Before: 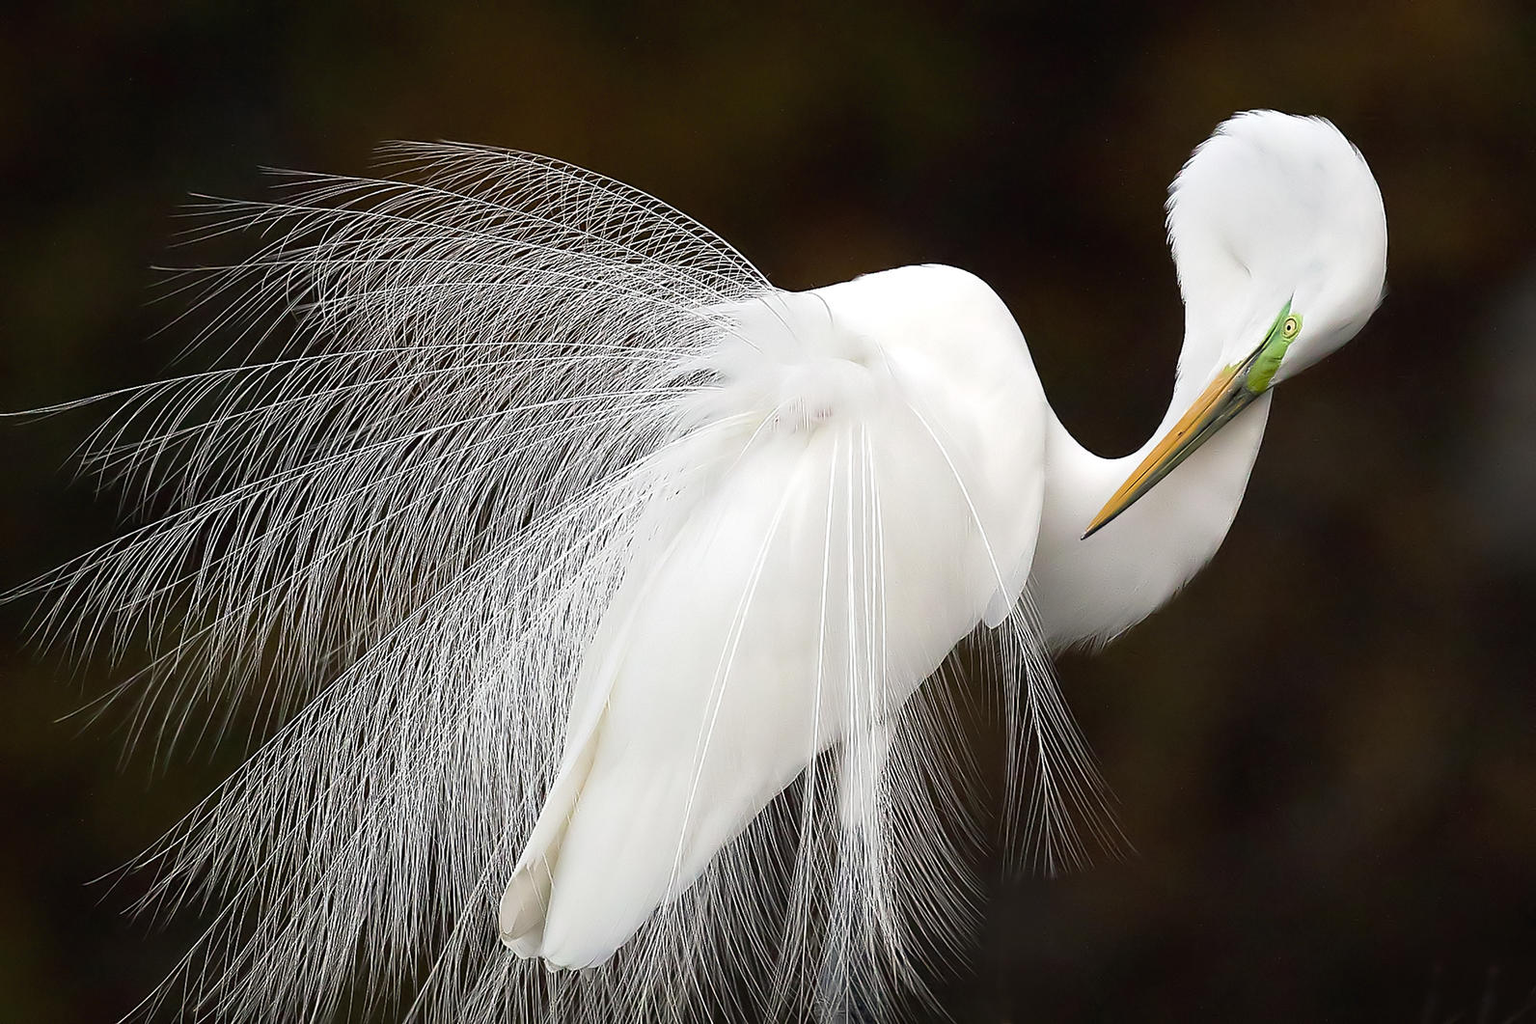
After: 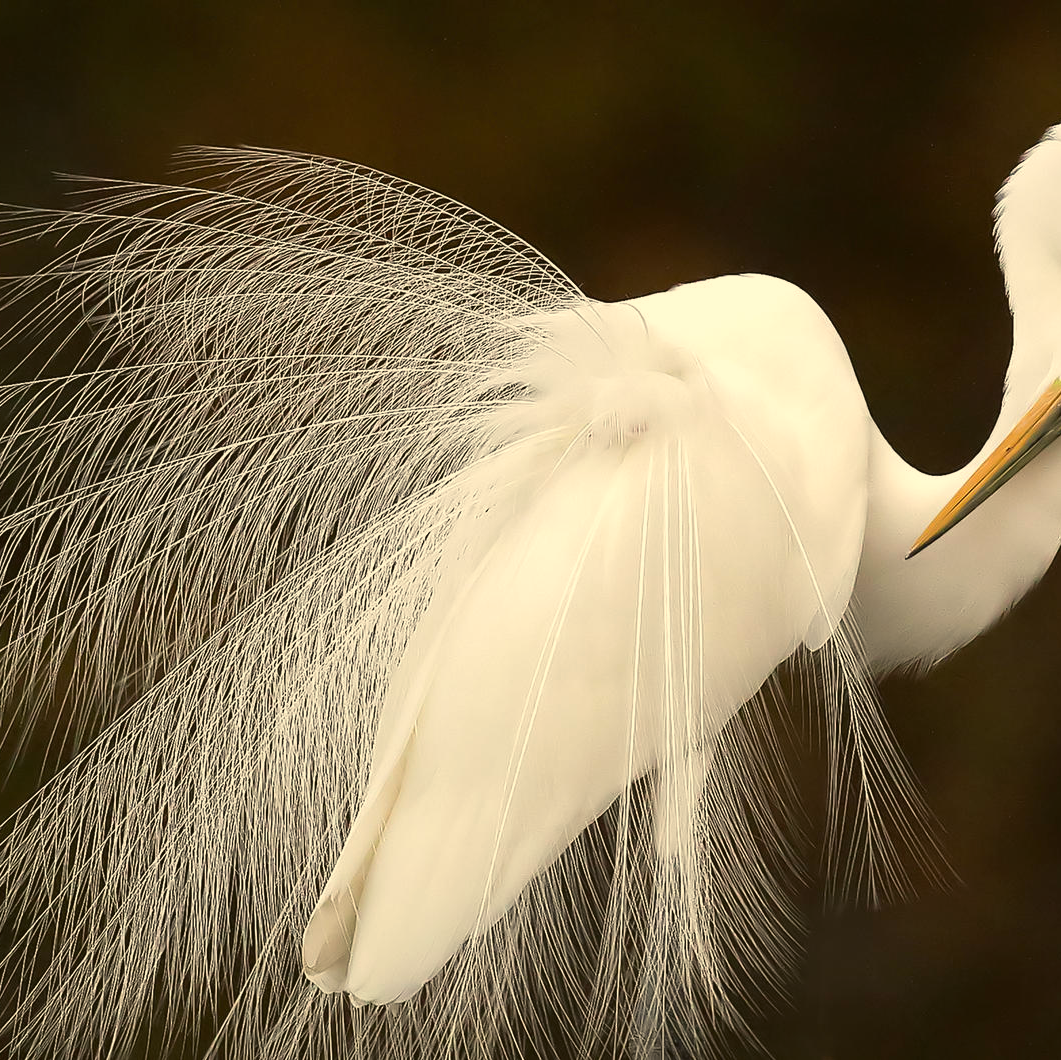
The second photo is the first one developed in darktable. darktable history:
white balance: red 1.123, blue 0.83
crop and rotate: left 13.537%, right 19.796%
color balance: lift [1.004, 1.002, 1.002, 0.998], gamma [1, 1.007, 1.002, 0.993], gain [1, 0.977, 1.013, 1.023], contrast -3.64%
